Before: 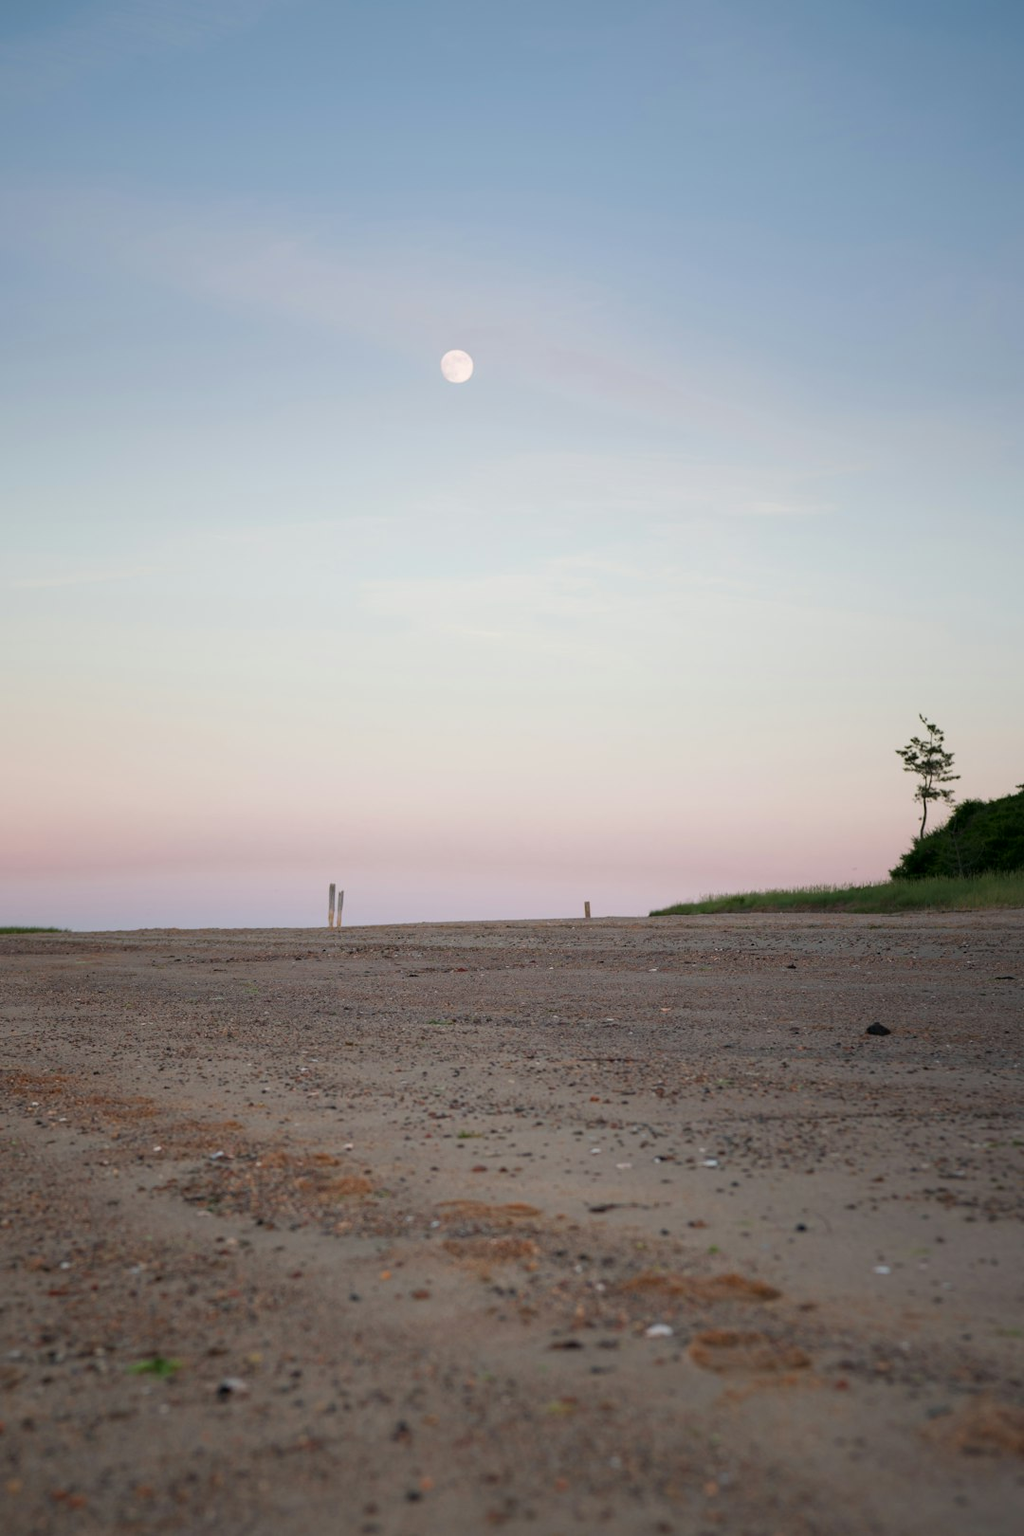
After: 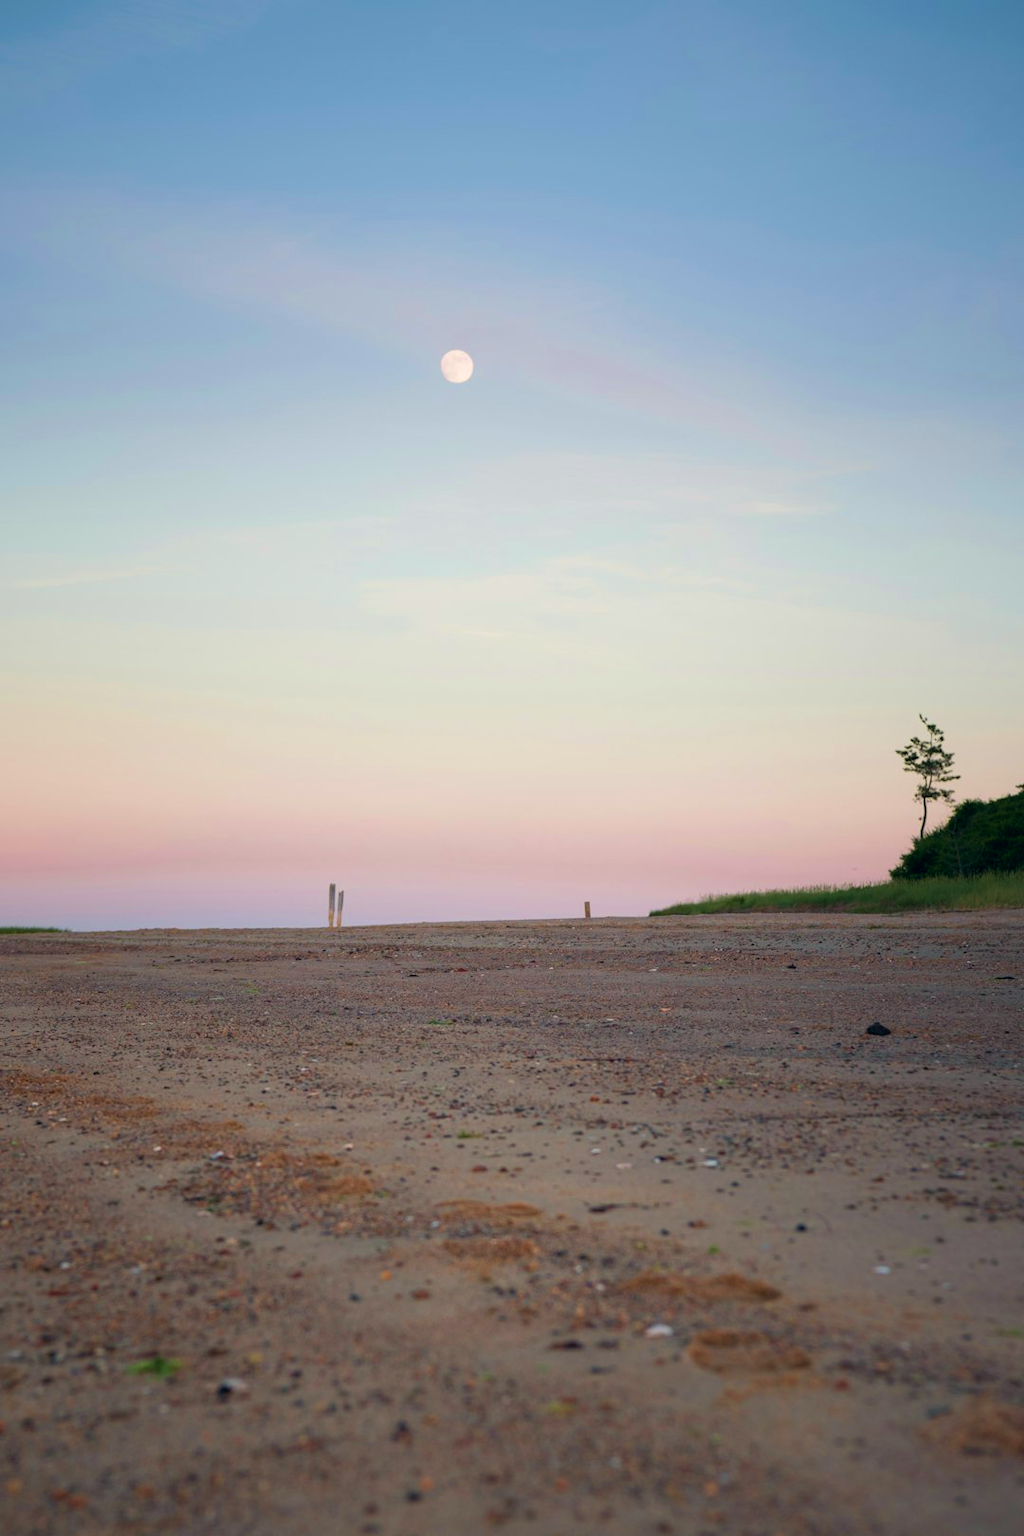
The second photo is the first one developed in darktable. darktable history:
velvia: strength 50%
color correction: highlights a* 0.207, highlights b* 2.7, shadows a* -0.874, shadows b* -4.78
